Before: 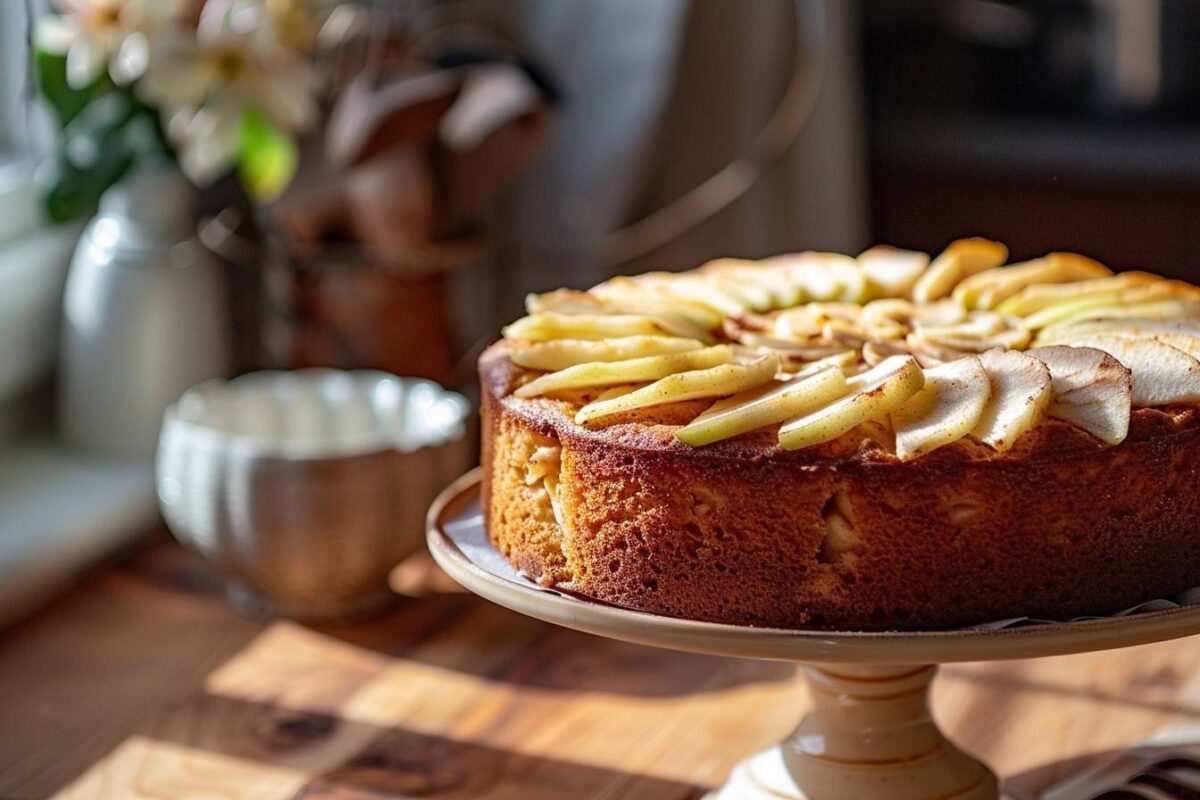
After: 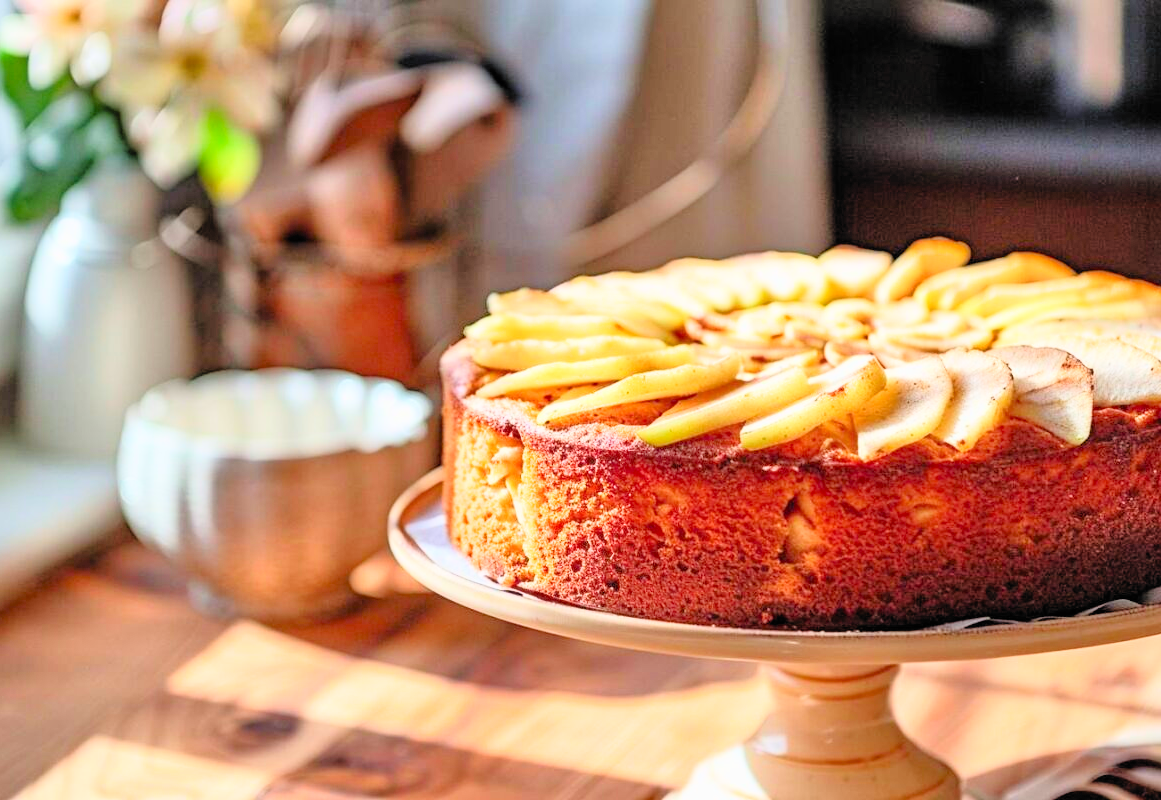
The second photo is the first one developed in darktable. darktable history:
tone equalizer: -7 EV 0.157 EV, -6 EV 0.609 EV, -5 EV 1.15 EV, -4 EV 1.31 EV, -3 EV 1.13 EV, -2 EV 0.6 EV, -1 EV 0.166 EV
filmic rgb: black relative exposure -7.65 EV, white relative exposure 4 EV, hardness 4.01, contrast 1.095, highlights saturation mix -30.74%, color science v6 (2022)
crop and rotate: left 3.169%
contrast brightness saturation: contrast 0.203, brightness 0.157, saturation 0.227
exposure: exposure 0.944 EV, compensate highlight preservation false
